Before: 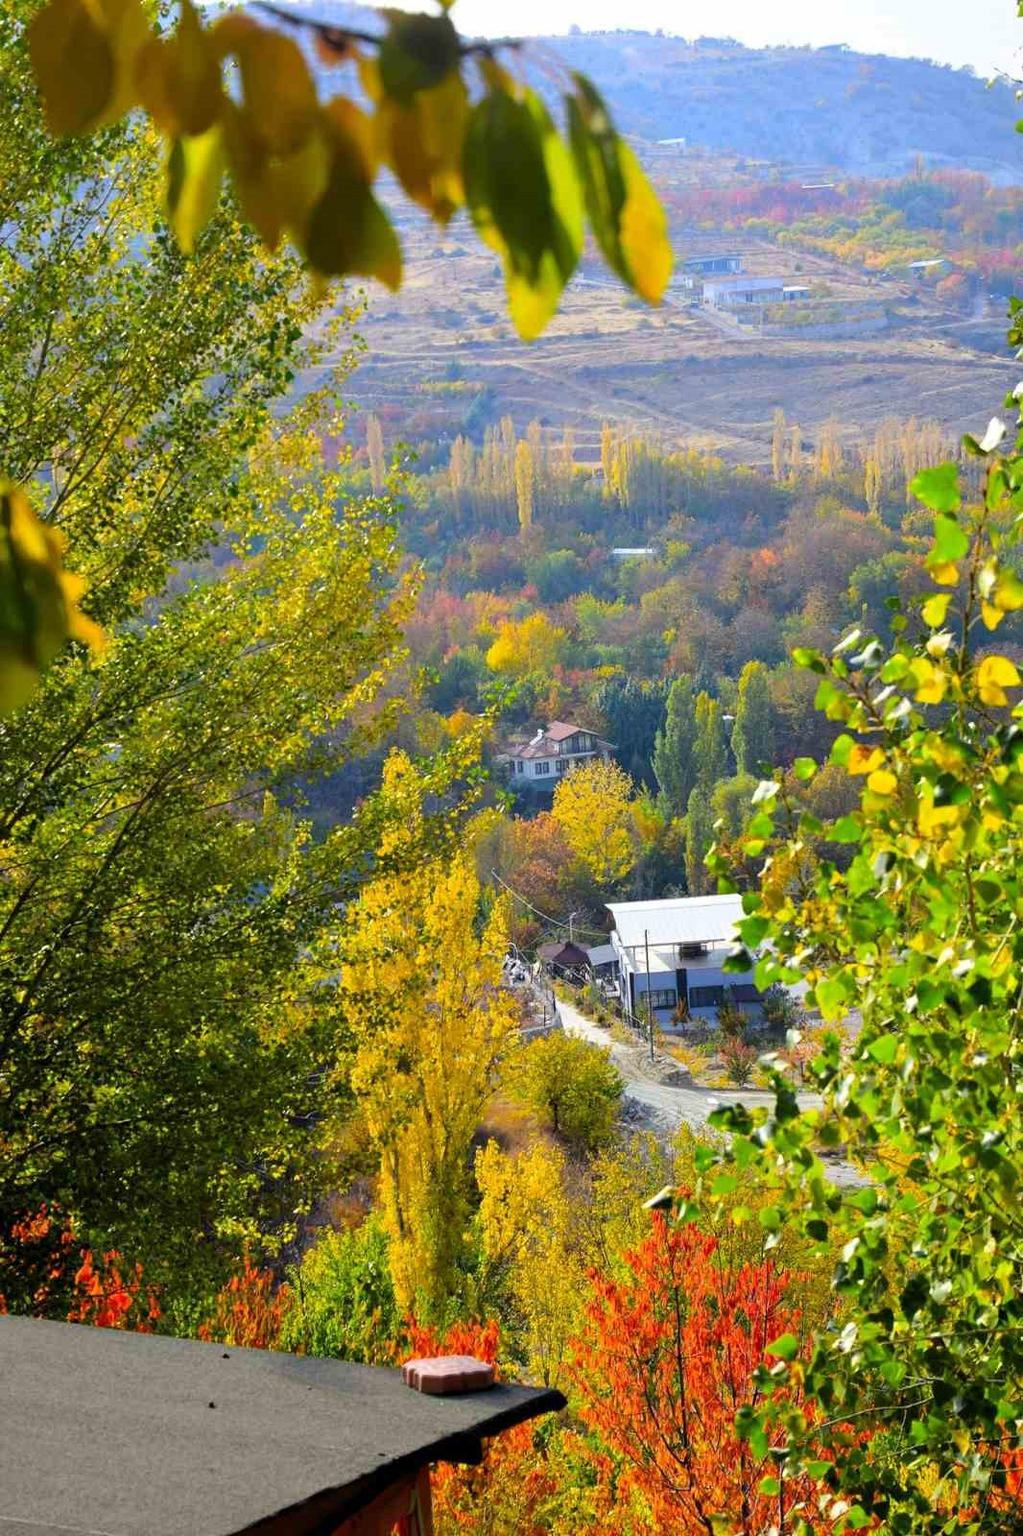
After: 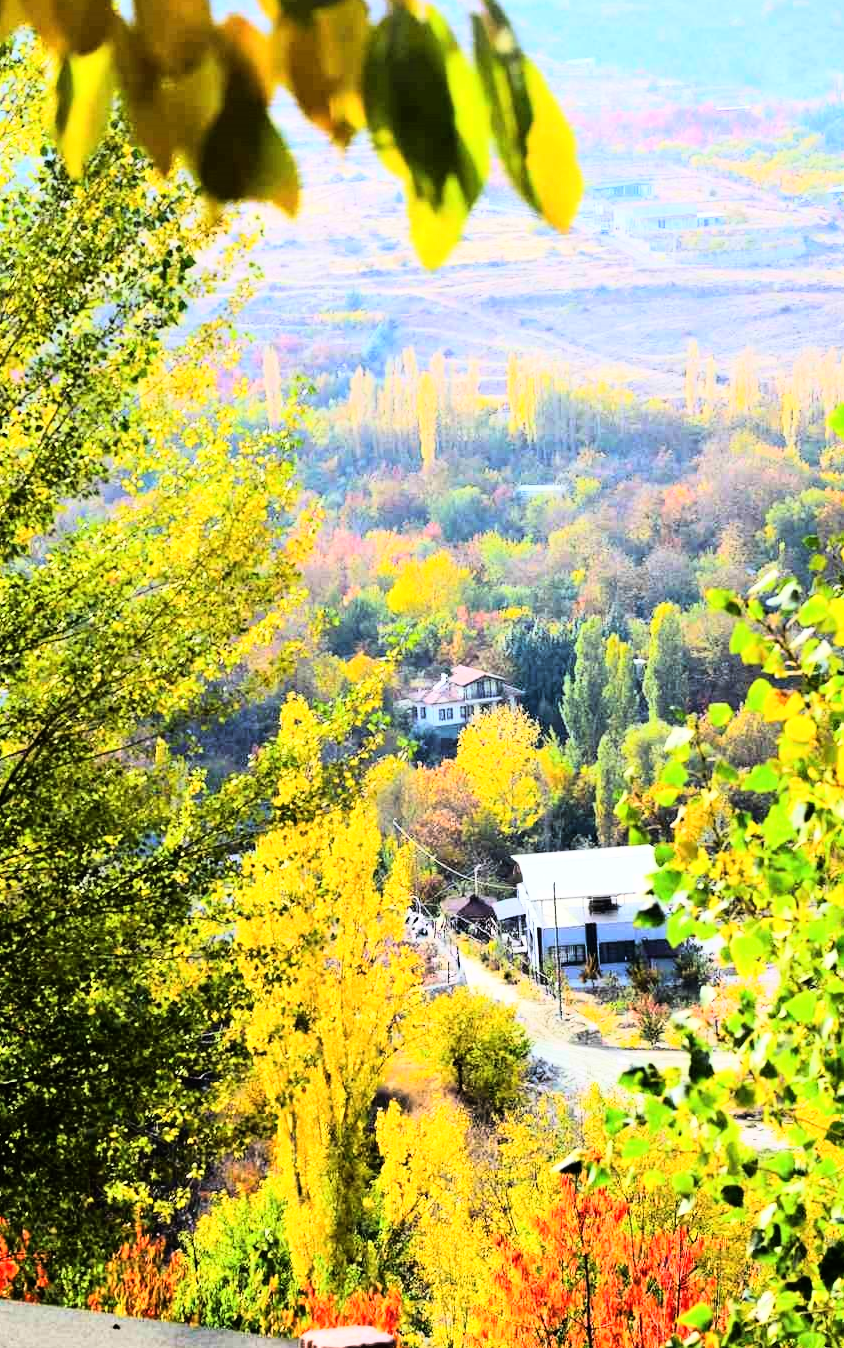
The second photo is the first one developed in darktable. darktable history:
rgb curve: curves: ch0 [(0, 0) (0.21, 0.15) (0.24, 0.21) (0.5, 0.75) (0.75, 0.96) (0.89, 0.99) (1, 1)]; ch1 [(0, 0.02) (0.21, 0.13) (0.25, 0.2) (0.5, 0.67) (0.75, 0.9) (0.89, 0.97) (1, 1)]; ch2 [(0, 0.02) (0.21, 0.13) (0.25, 0.2) (0.5, 0.67) (0.75, 0.9) (0.89, 0.97) (1, 1)], compensate middle gray true
color correction: highlights a* 0.003, highlights b* -0.283
crop: left 11.225%, top 5.381%, right 9.565%, bottom 10.314%
